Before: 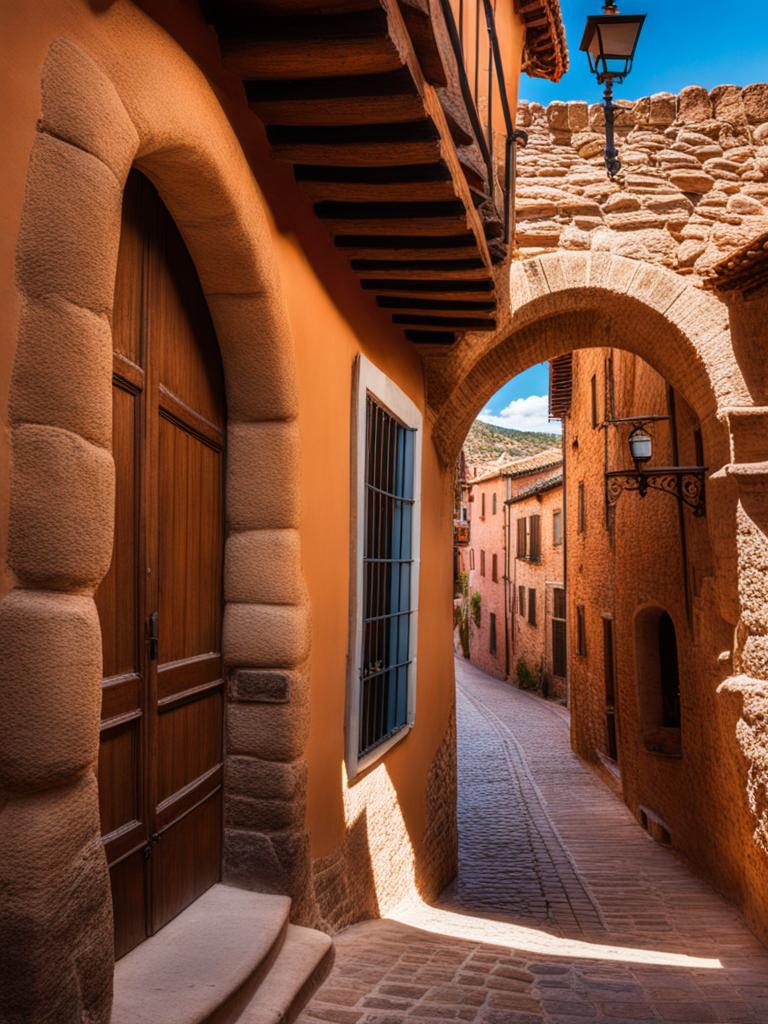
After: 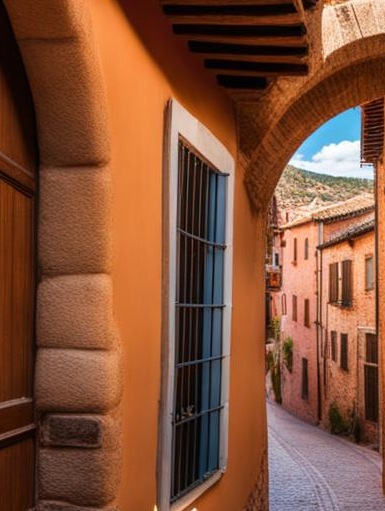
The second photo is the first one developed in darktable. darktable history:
crop: left 24.549%, top 24.903%, right 25.289%, bottom 25.1%
